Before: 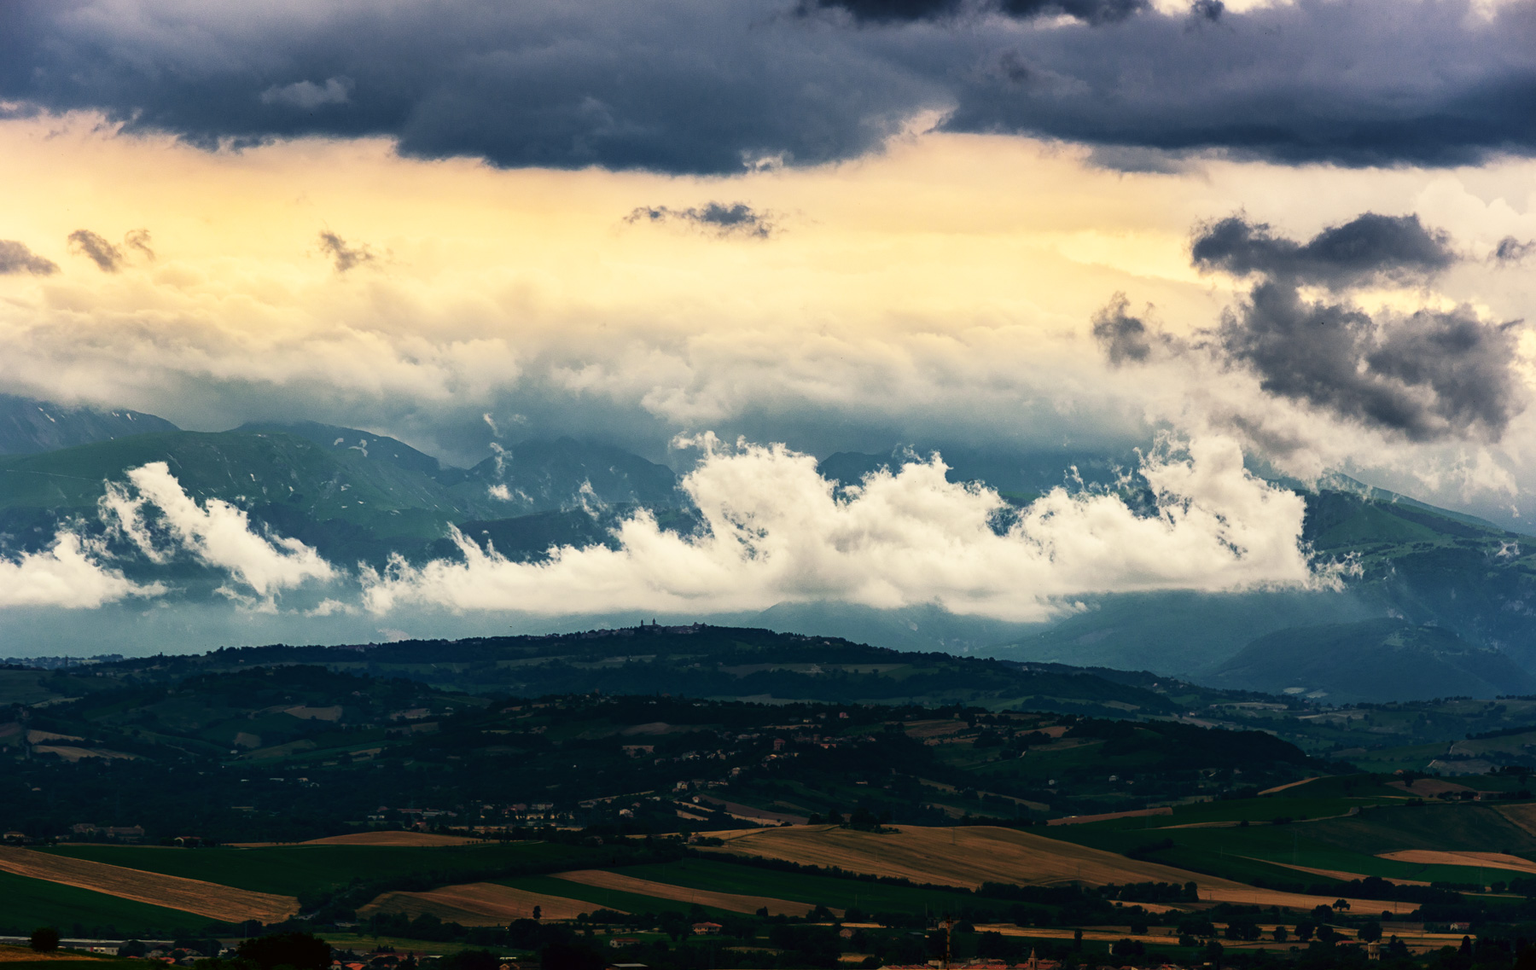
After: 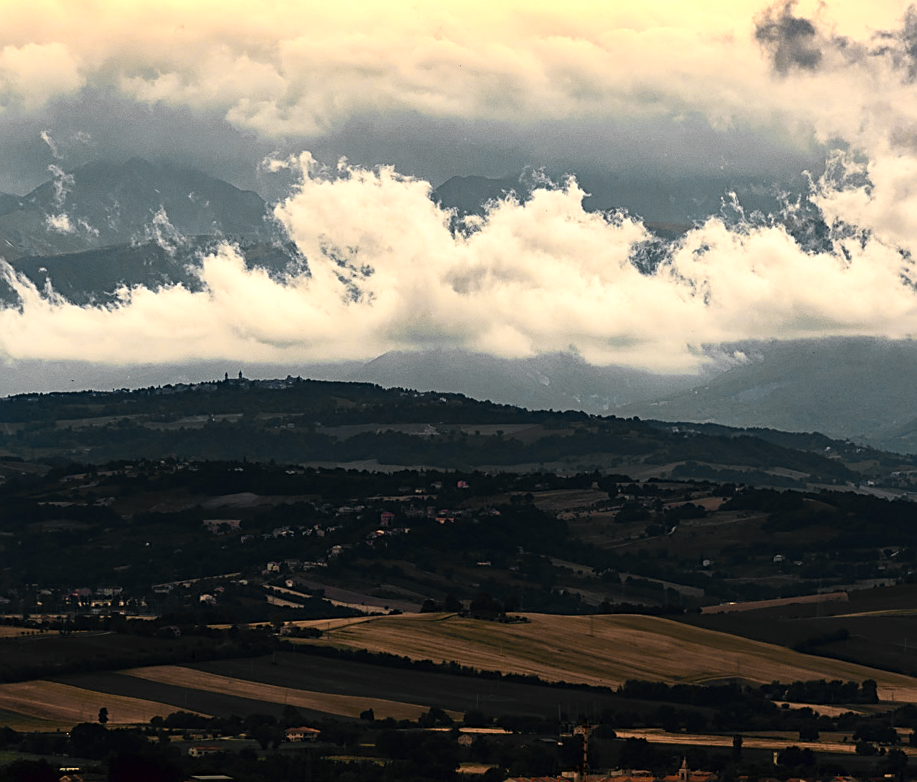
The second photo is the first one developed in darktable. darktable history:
color zones: curves: ch0 [(0.009, 0.528) (0.136, 0.6) (0.255, 0.586) (0.39, 0.528) (0.522, 0.584) (0.686, 0.736) (0.849, 0.561)]; ch1 [(0.045, 0.781) (0.14, 0.416) (0.257, 0.695) (0.442, 0.032) (0.738, 0.338) (0.818, 0.632) (0.891, 0.741) (1, 0.704)]; ch2 [(0, 0.667) (0.141, 0.52) (0.26, 0.37) (0.474, 0.432) (0.743, 0.286)]
sharpen: on, module defaults
local contrast: mode bilateral grid, contrast 15, coarseness 36, detail 105%, midtone range 0.2
crop and rotate: left 29.237%, top 31.152%, right 19.807%
